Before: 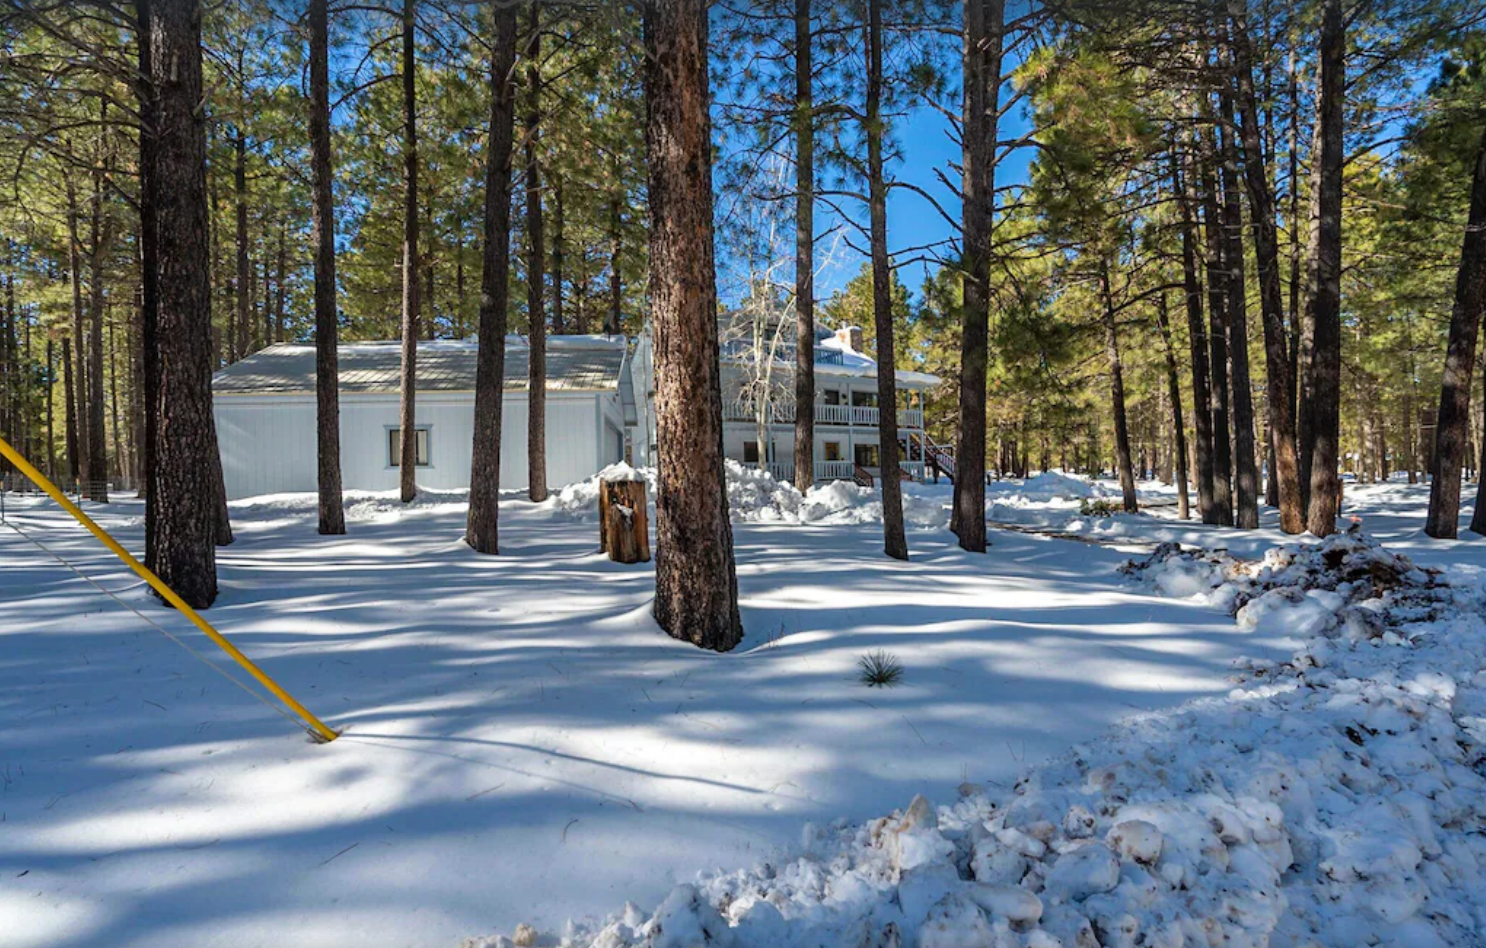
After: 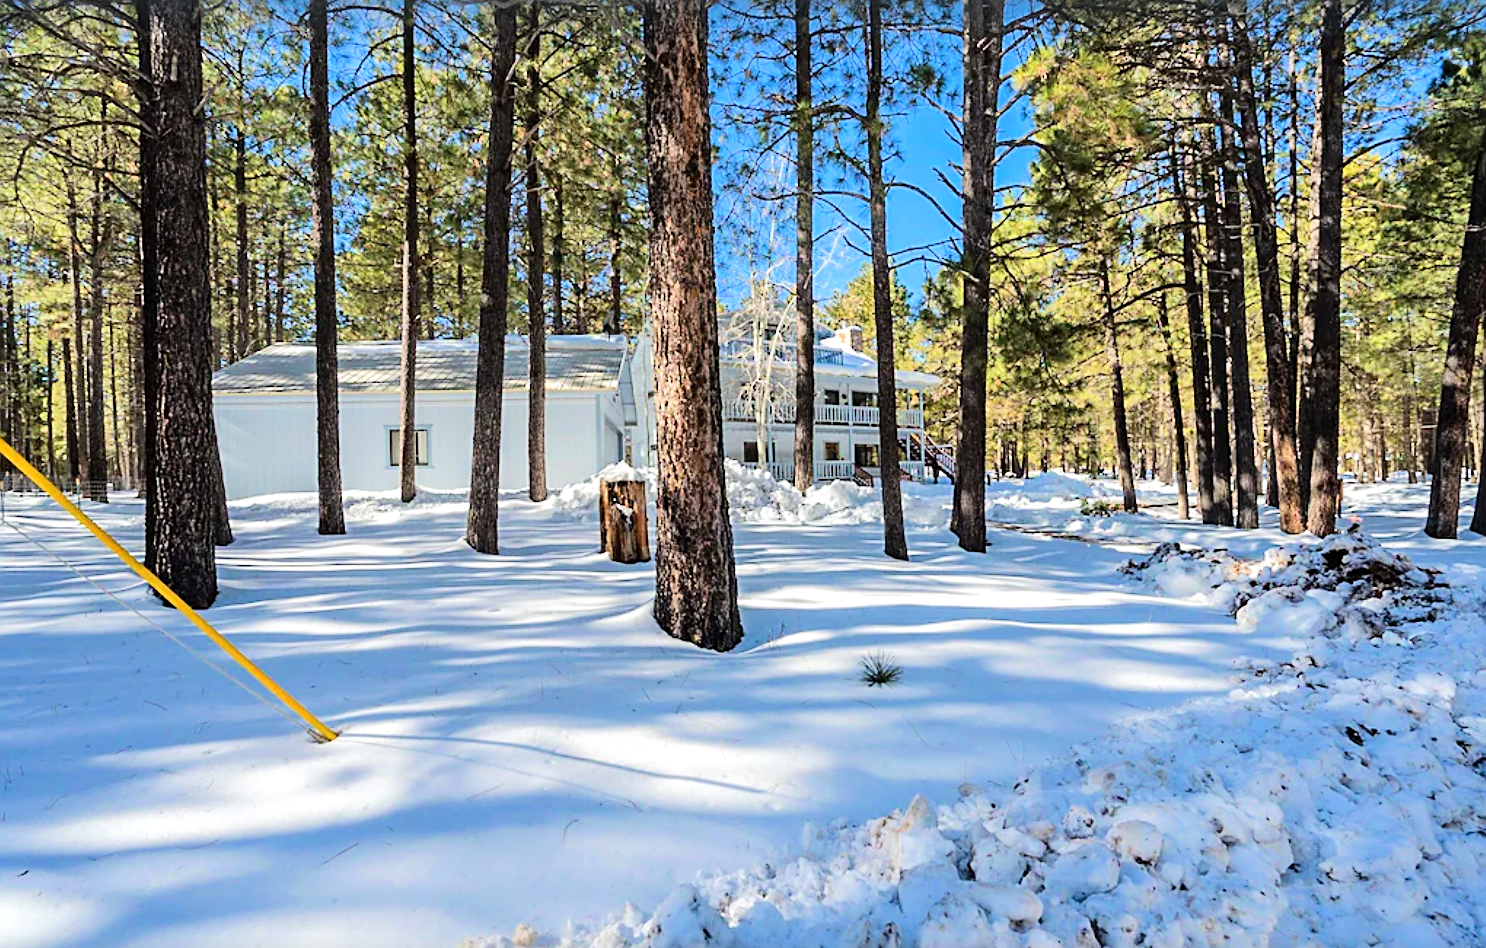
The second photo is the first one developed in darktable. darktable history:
sharpen: on, module defaults
tone equalizer: -7 EV 0.16 EV, -6 EV 0.6 EV, -5 EV 1.18 EV, -4 EV 1.34 EV, -3 EV 1.15 EV, -2 EV 0.6 EV, -1 EV 0.153 EV, edges refinement/feathering 500, mask exposure compensation -1.57 EV, preserve details no
